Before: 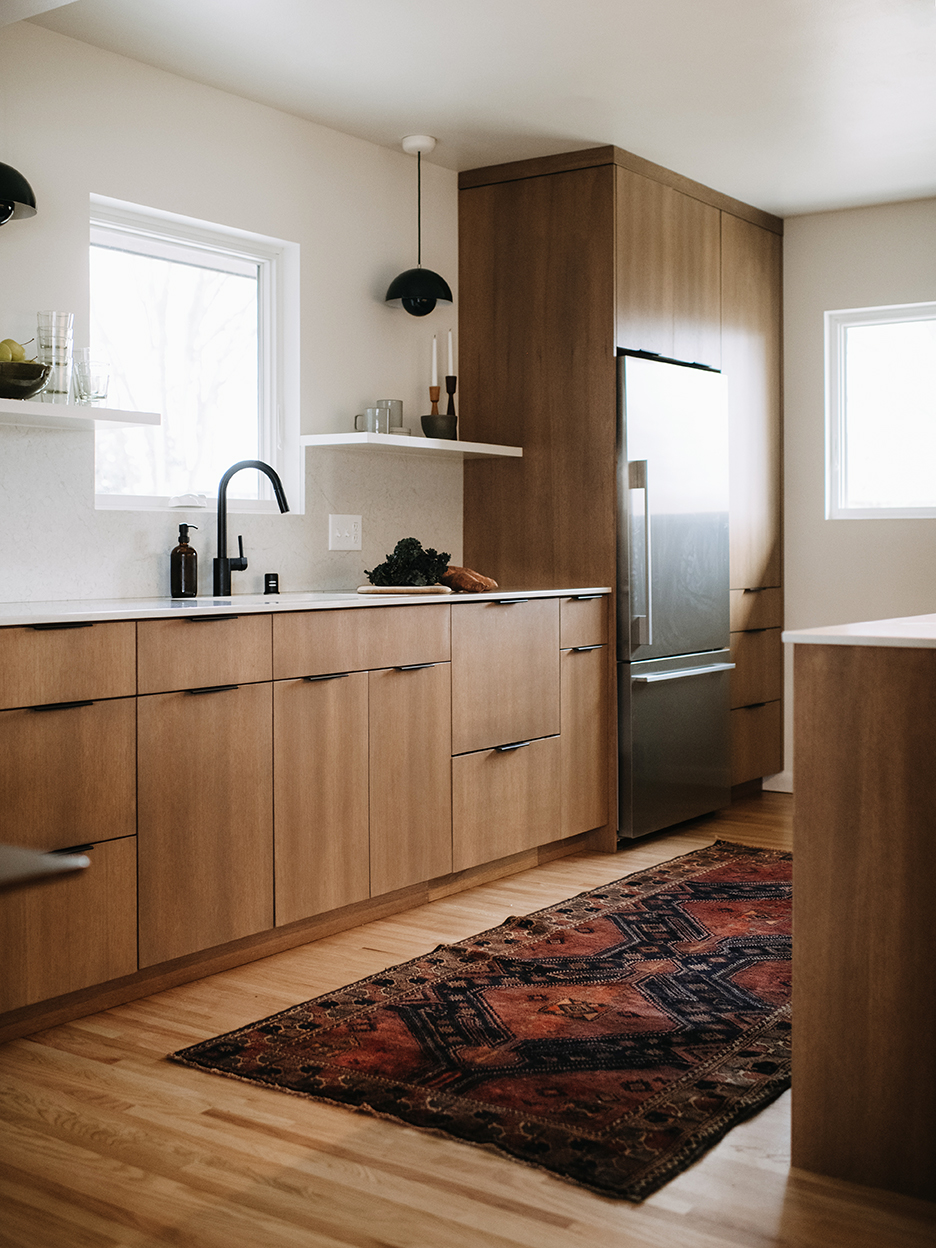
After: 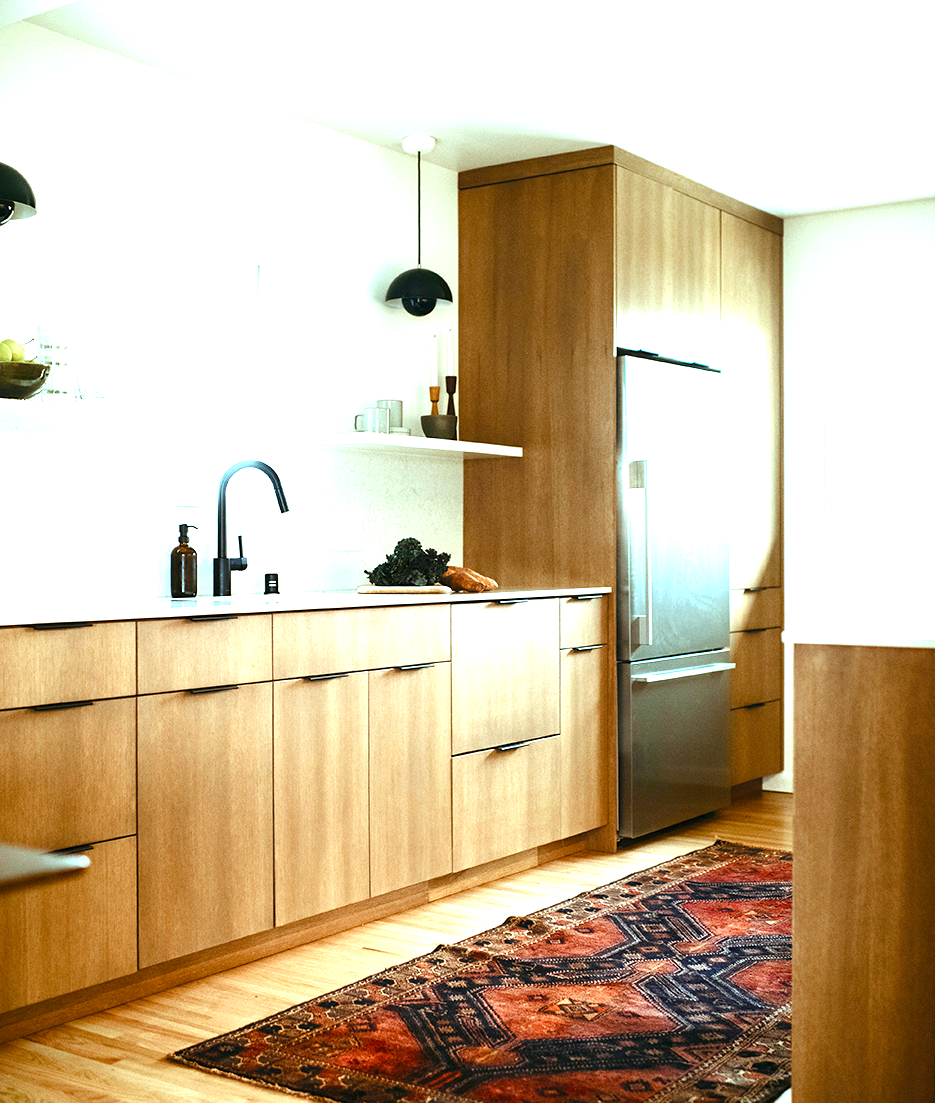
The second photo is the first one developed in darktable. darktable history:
exposure: black level correction 0.001, exposure 1.732 EV, compensate highlight preservation false
color balance rgb: highlights gain › chroma 4.116%, highlights gain › hue 203.05°, perceptual saturation grading › global saturation 20%, perceptual saturation grading › highlights -25.109%, perceptual saturation grading › shadows 50.212%, global vibrance 14.709%
crop and rotate: top 0%, bottom 11.594%
